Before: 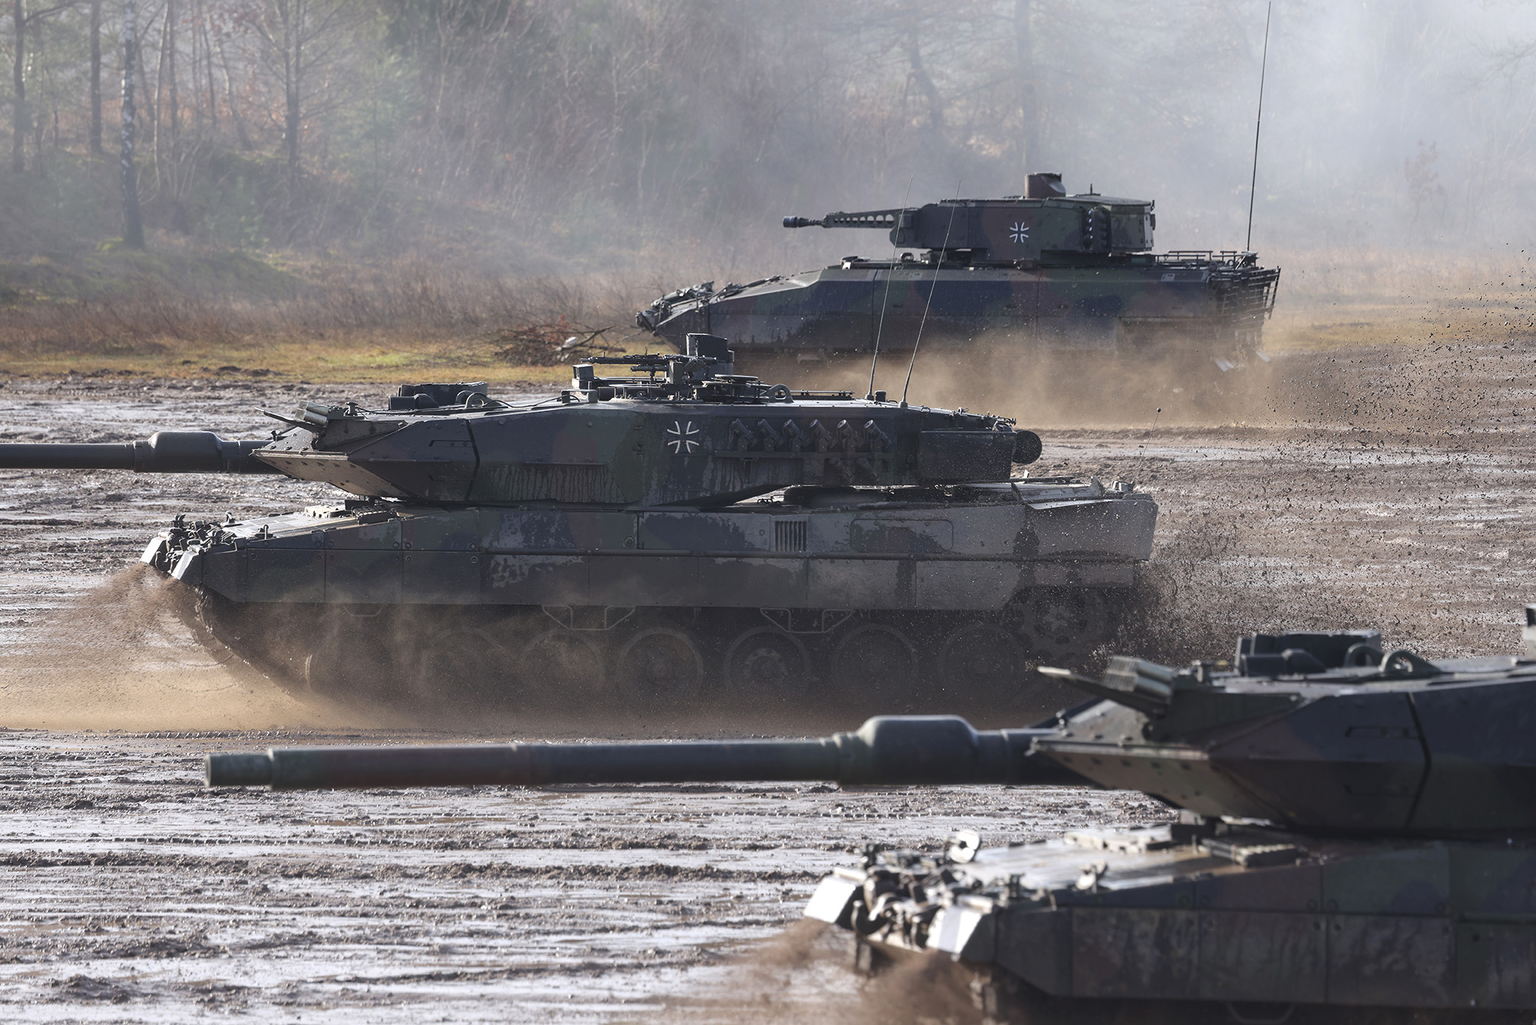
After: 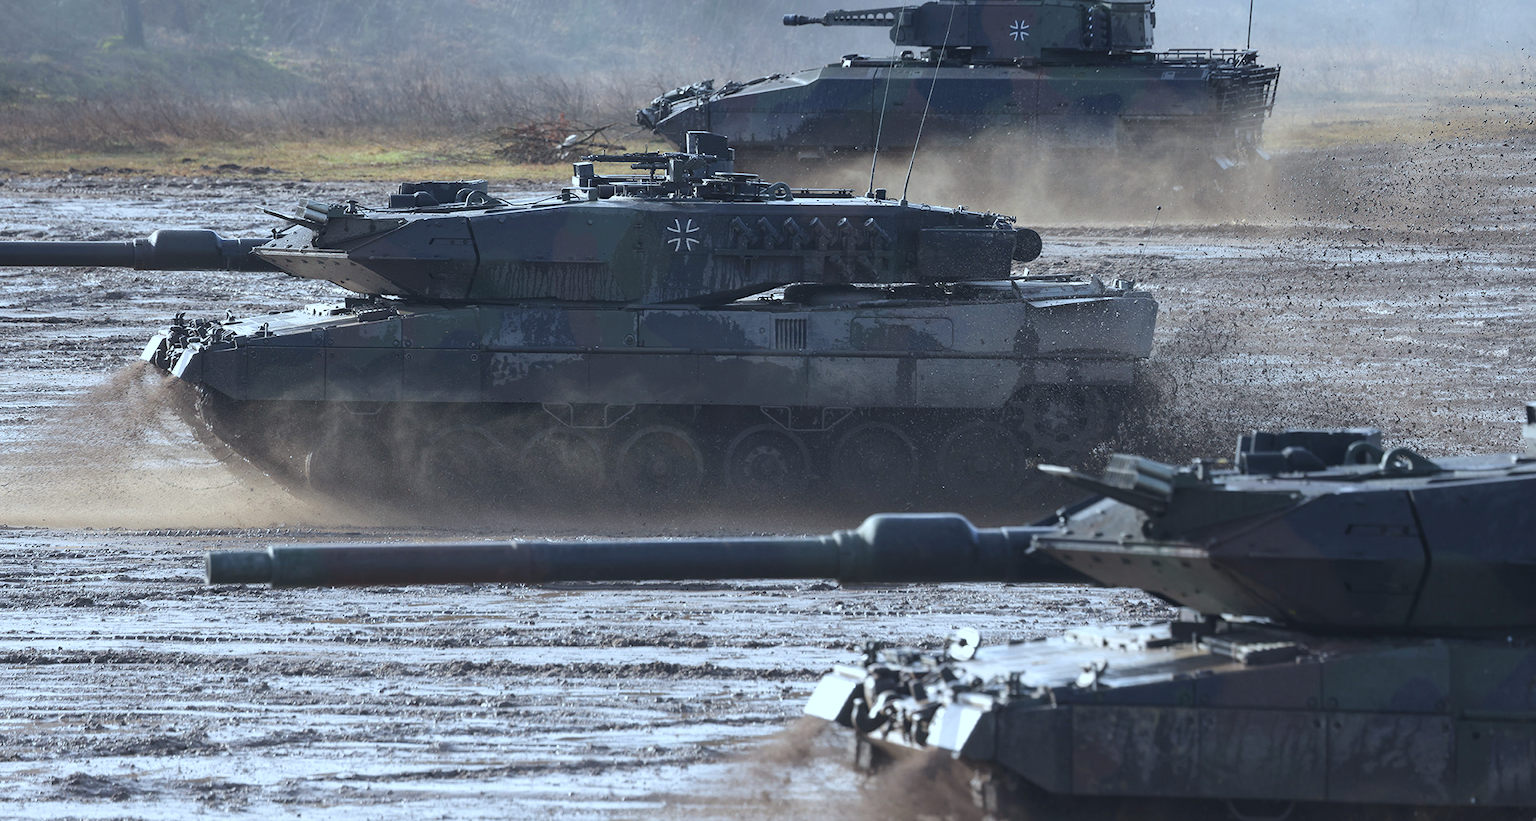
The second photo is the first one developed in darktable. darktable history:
crop and rotate: top 19.739%
color calibration: gray › normalize channels true, illuminant Planckian (black body), x 0.375, y 0.374, temperature 4110.13 K, gamut compression 0.03
